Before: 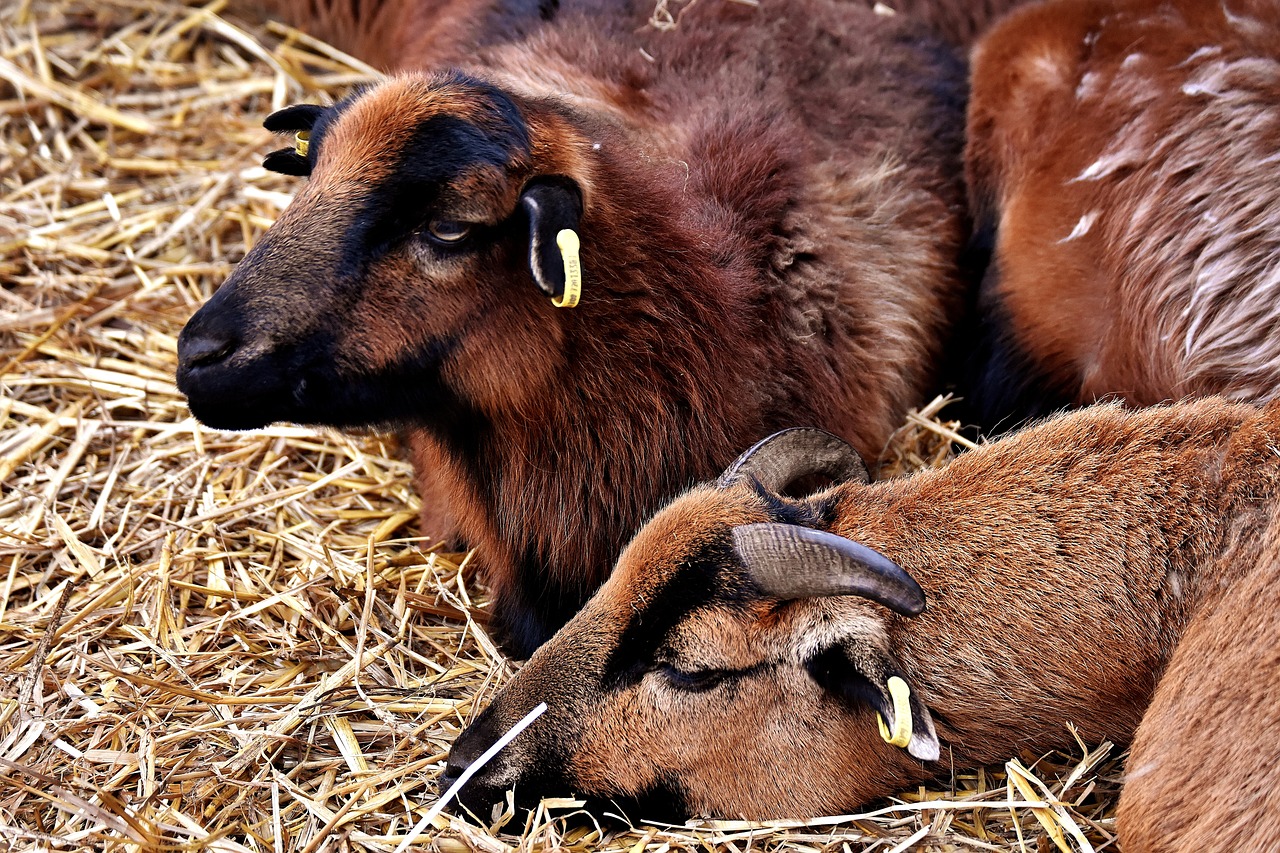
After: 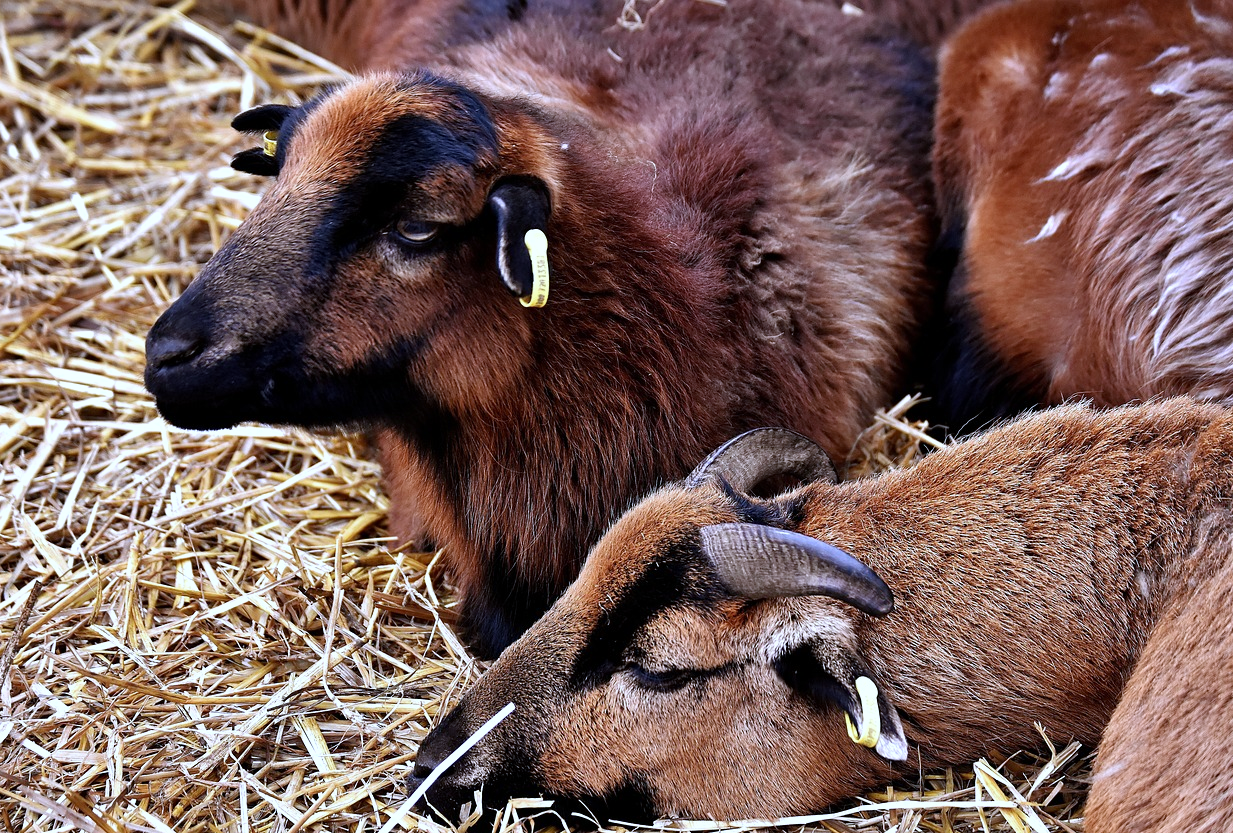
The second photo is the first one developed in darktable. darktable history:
white balance: red 0.948, green 1.02, blue 1.176
crop and rotate: left 2.536%, right 1.107%, bottom 2.246%
